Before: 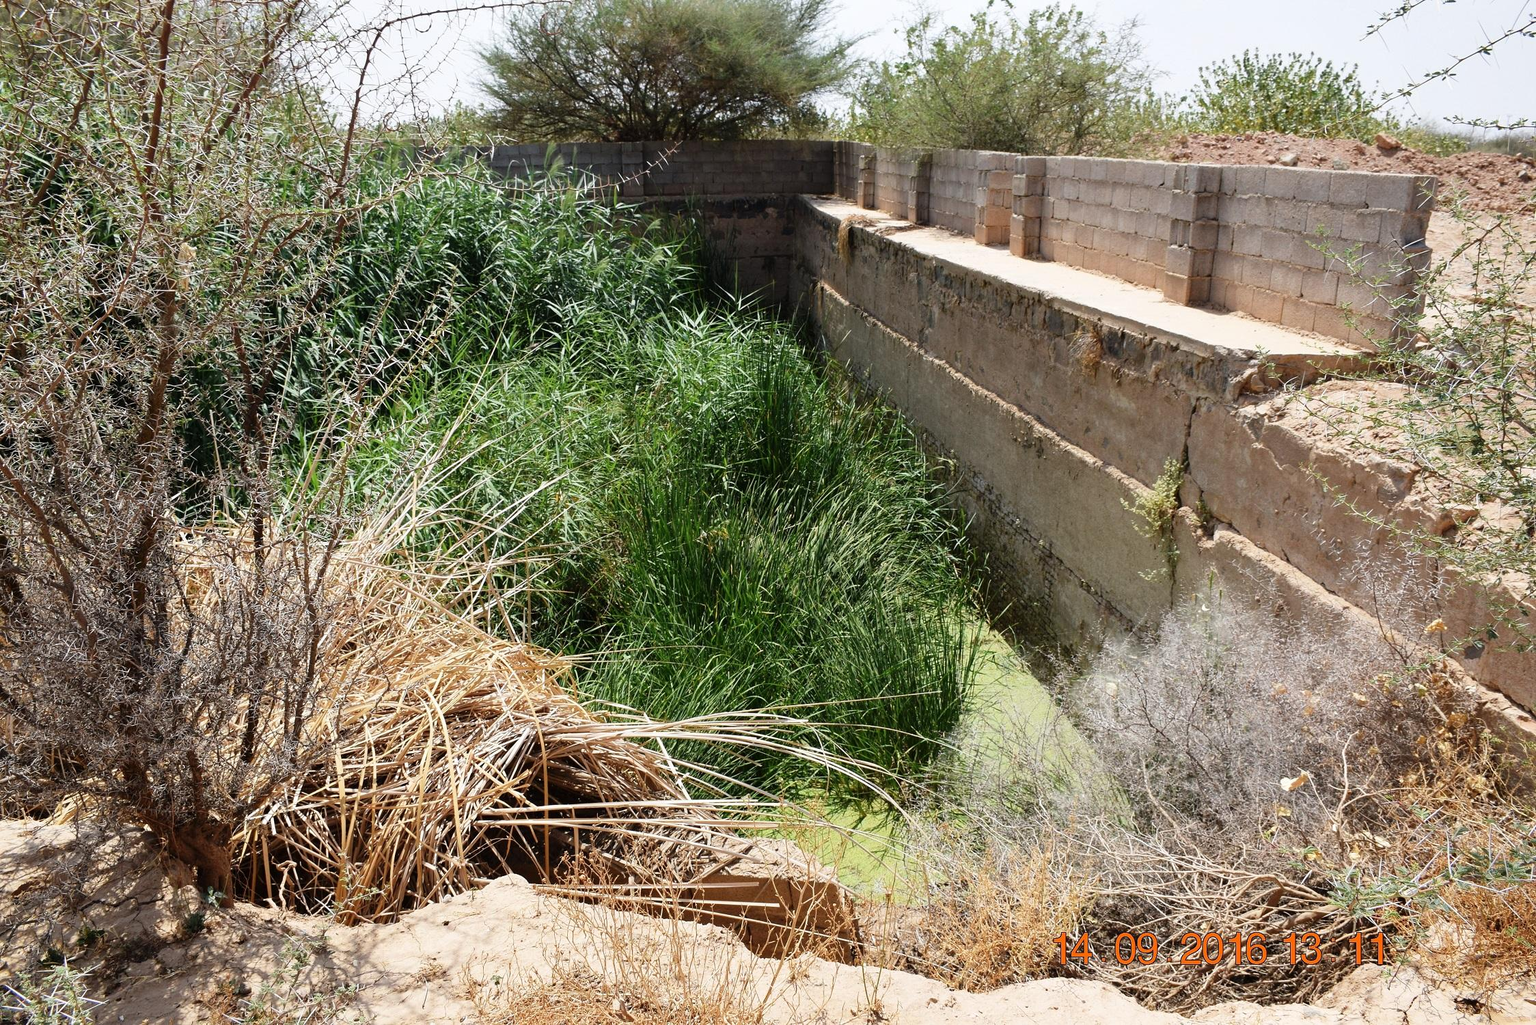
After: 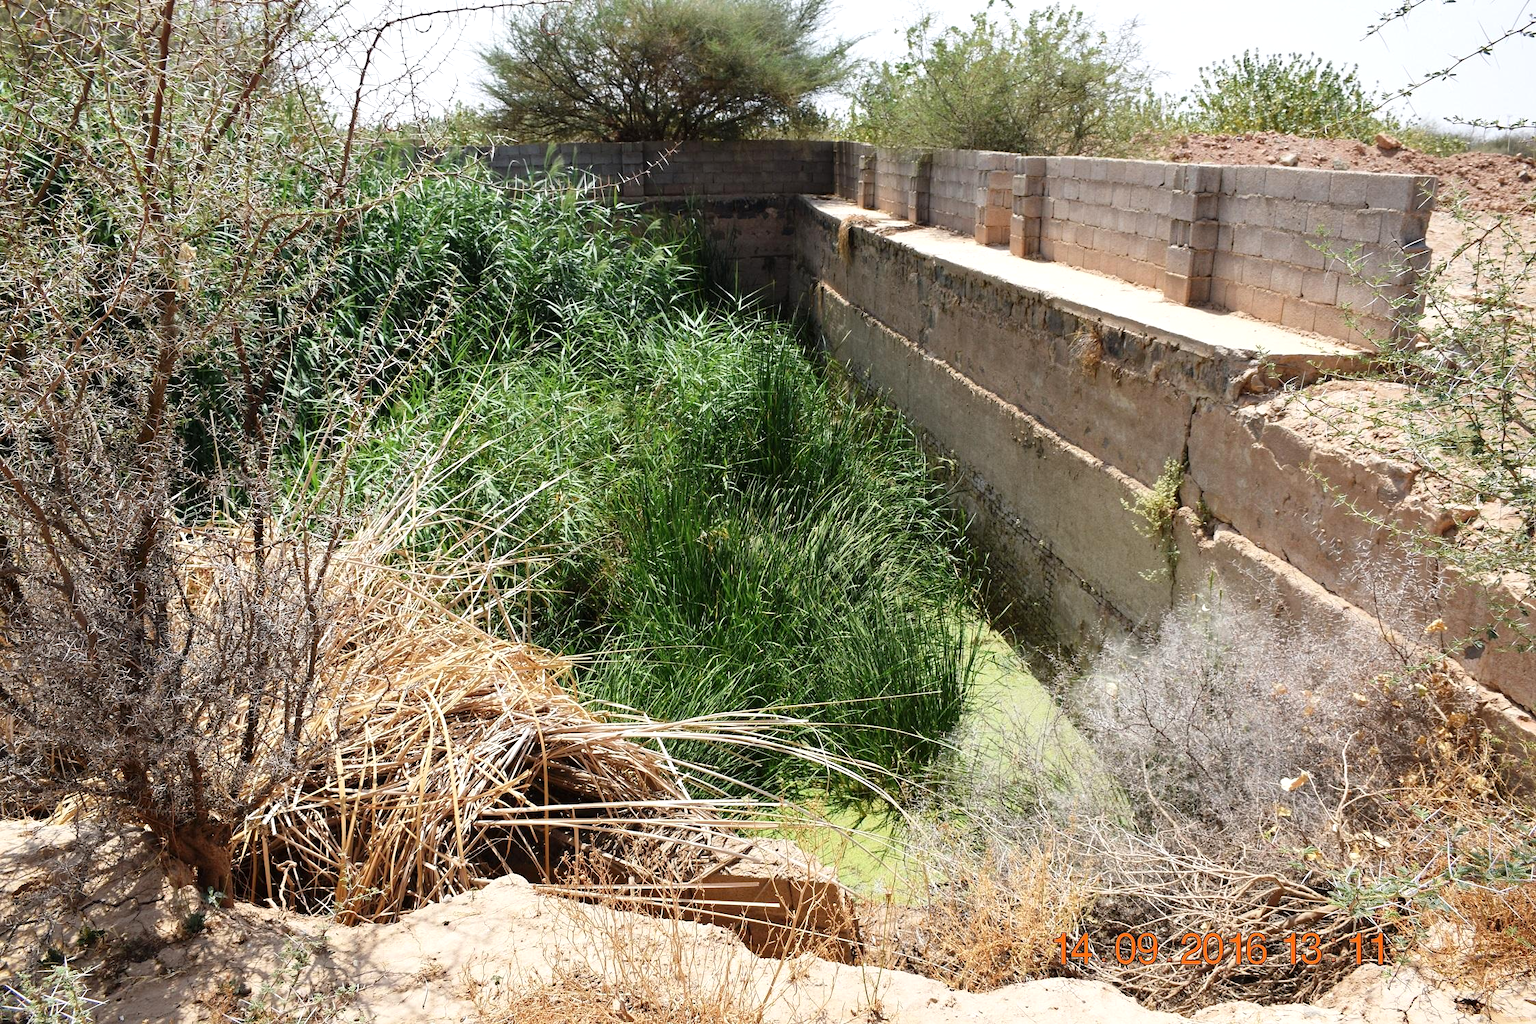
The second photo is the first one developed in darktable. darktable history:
exposure: exposure 0.189 EV, compensate exposure bias true, compensate highlight preservation false
